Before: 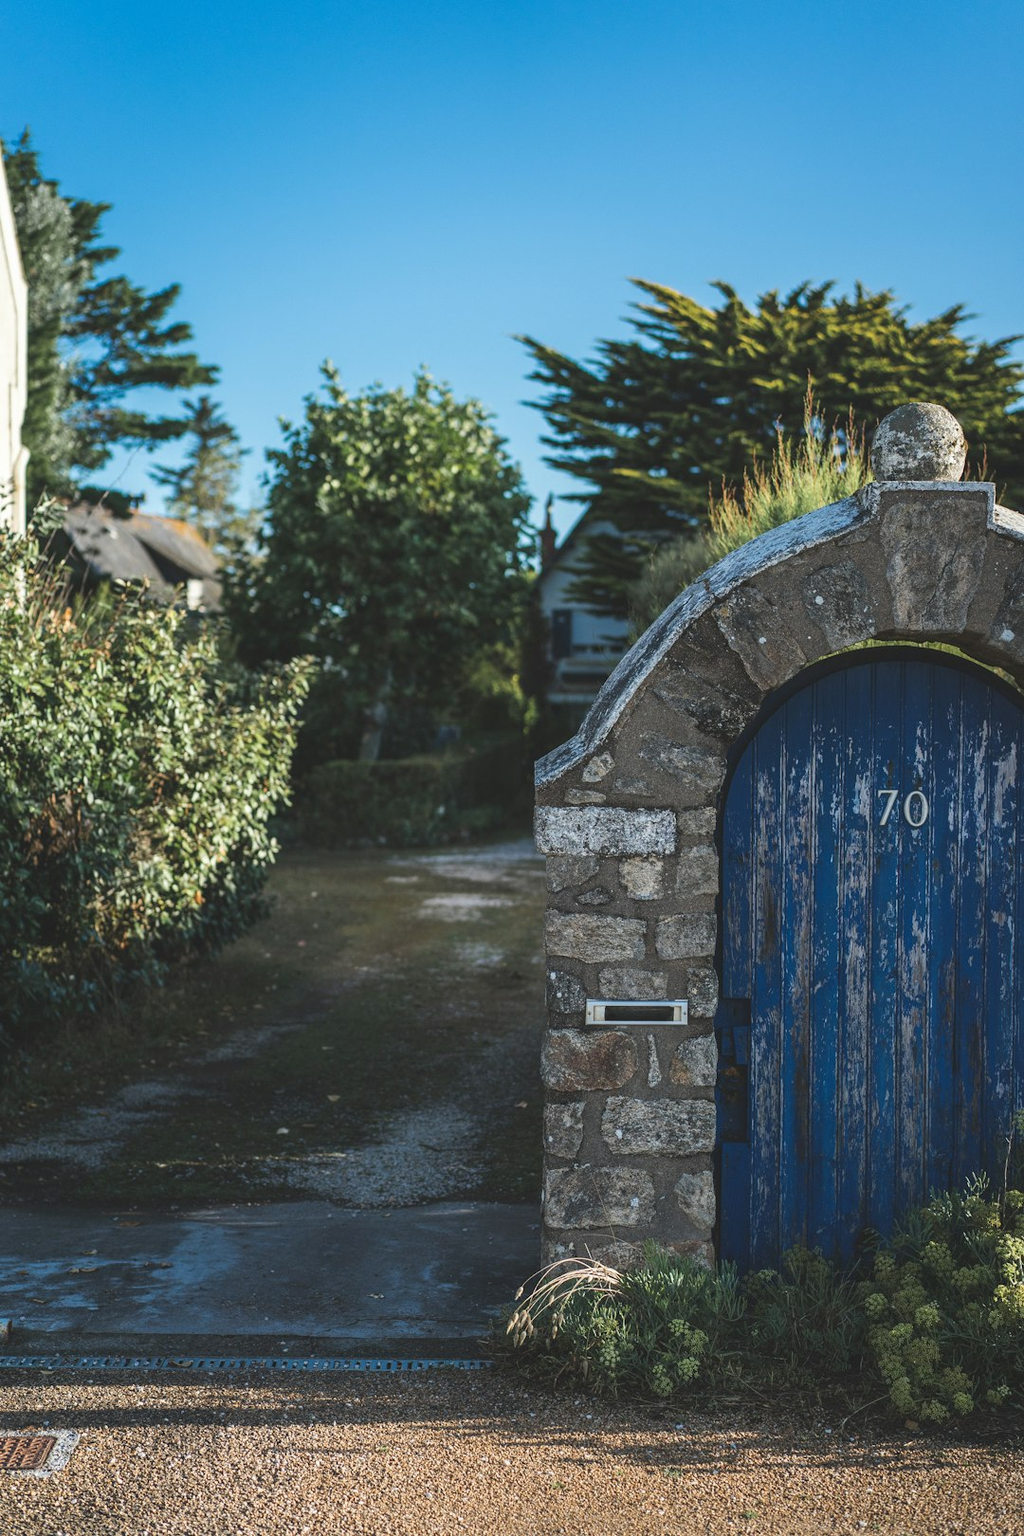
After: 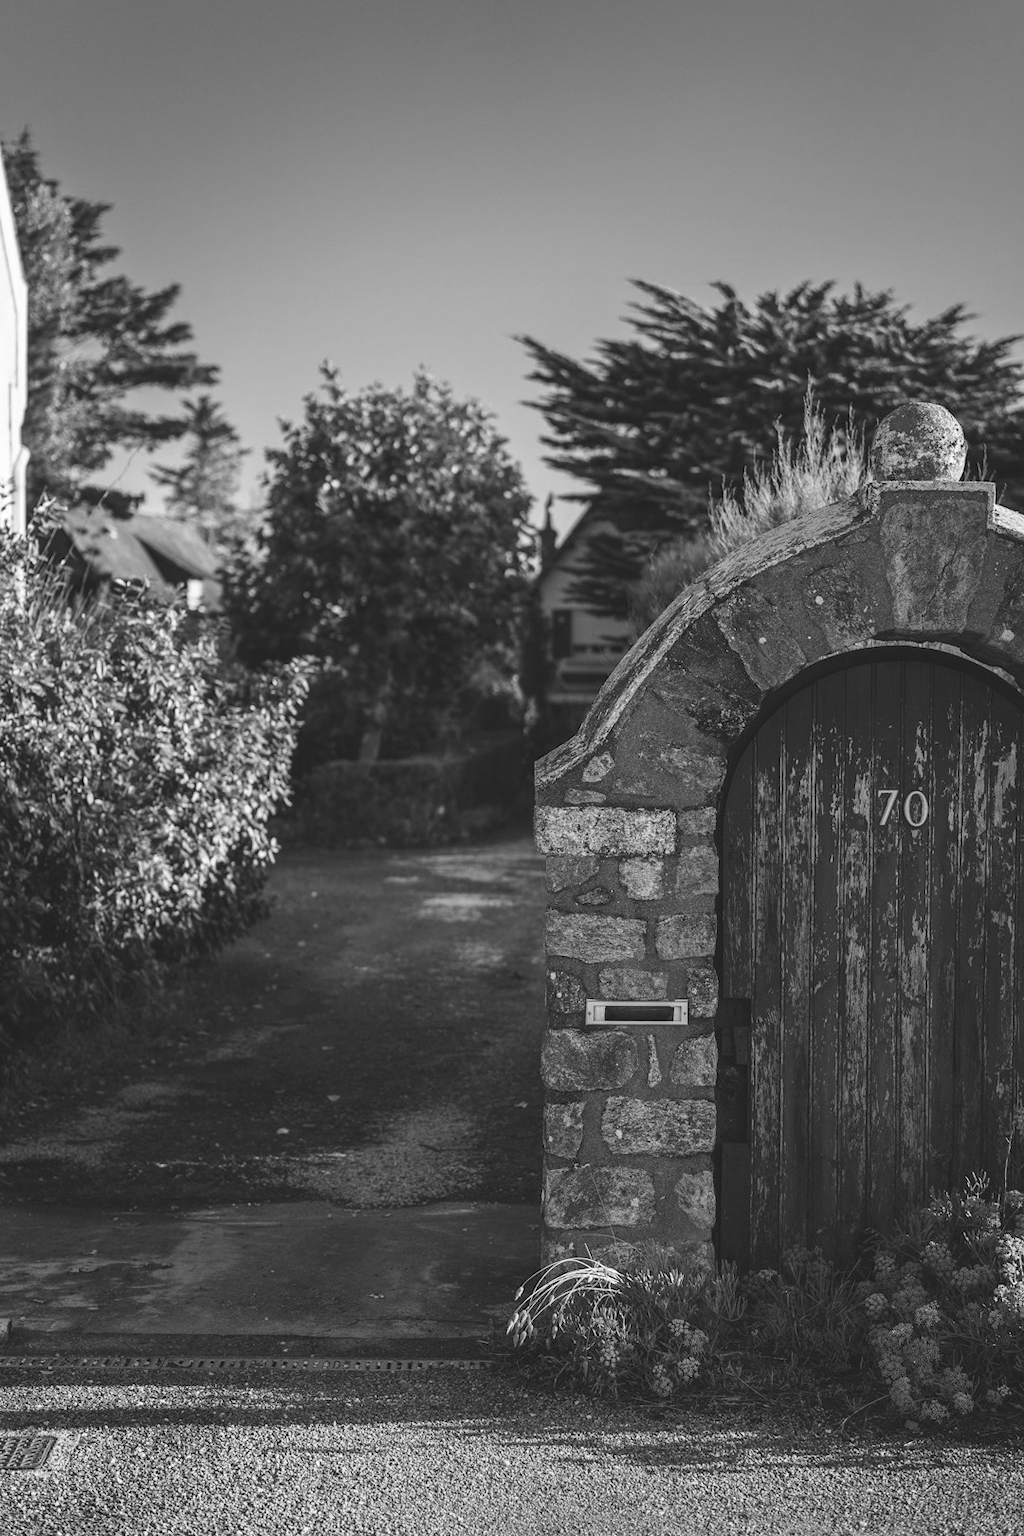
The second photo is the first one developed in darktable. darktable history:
monochrome: a 0, b 0, size 0.5, highlights 0.57
